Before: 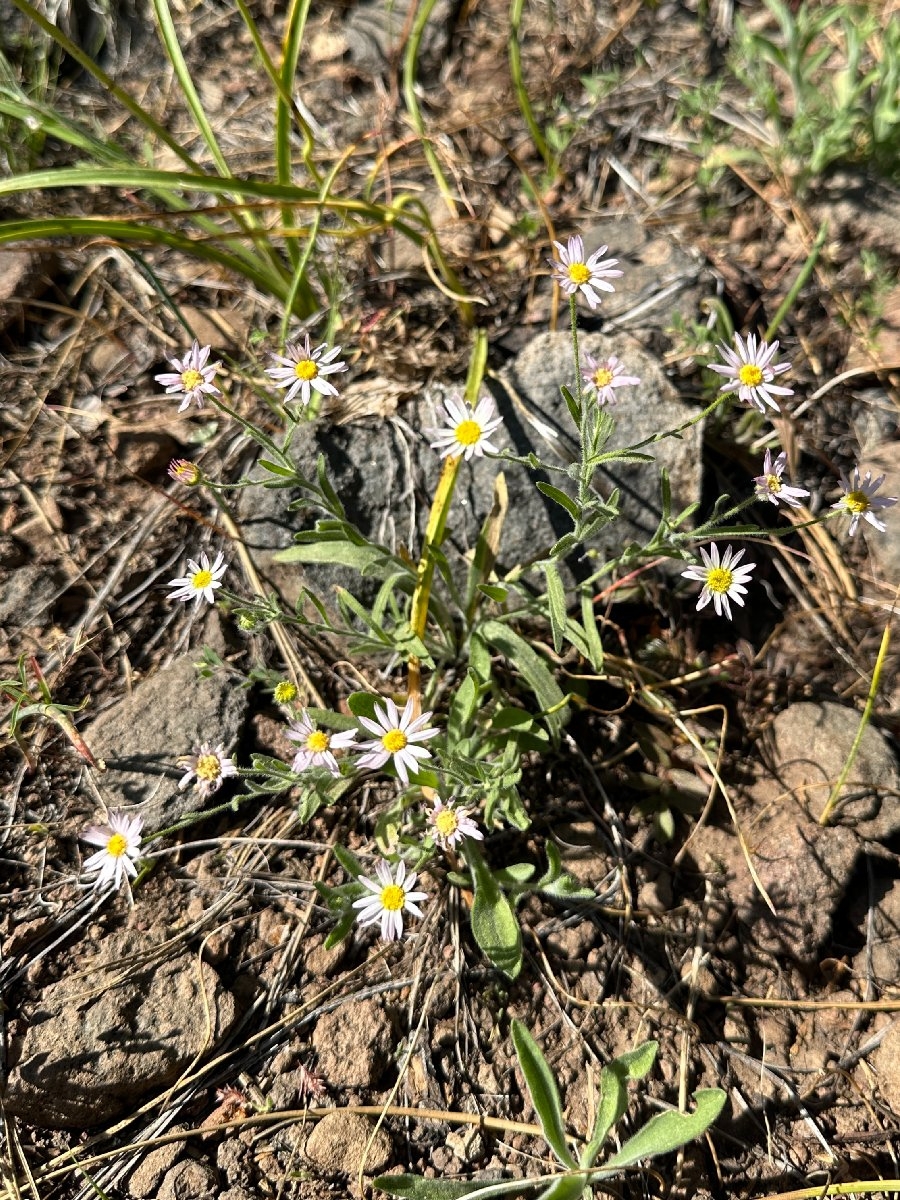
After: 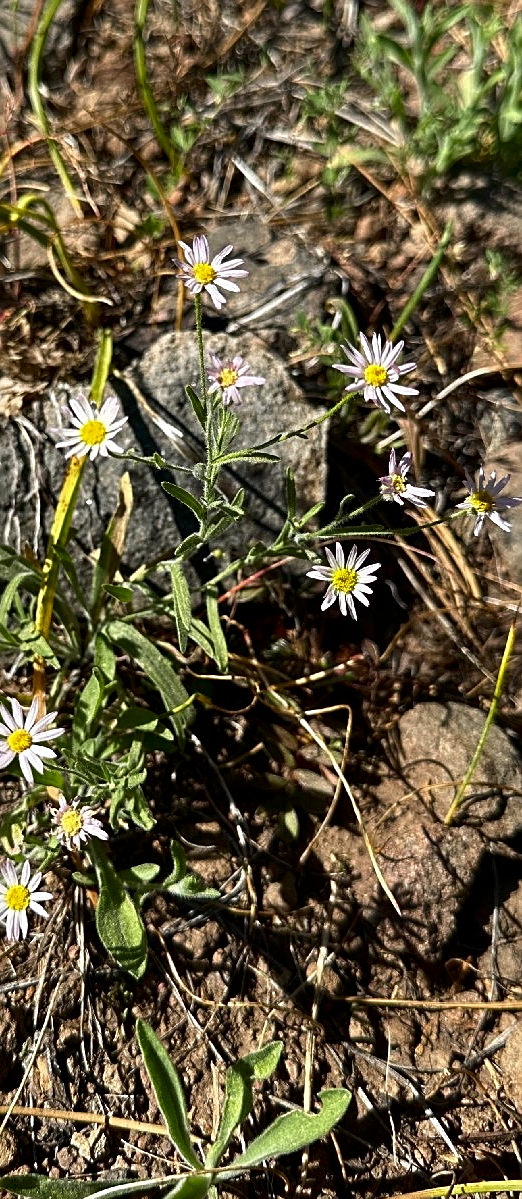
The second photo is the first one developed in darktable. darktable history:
contrast brightness saturation: brightness -0.196, saturation 0.078
sharpen: on, module defaults
crop: left 41.726%
